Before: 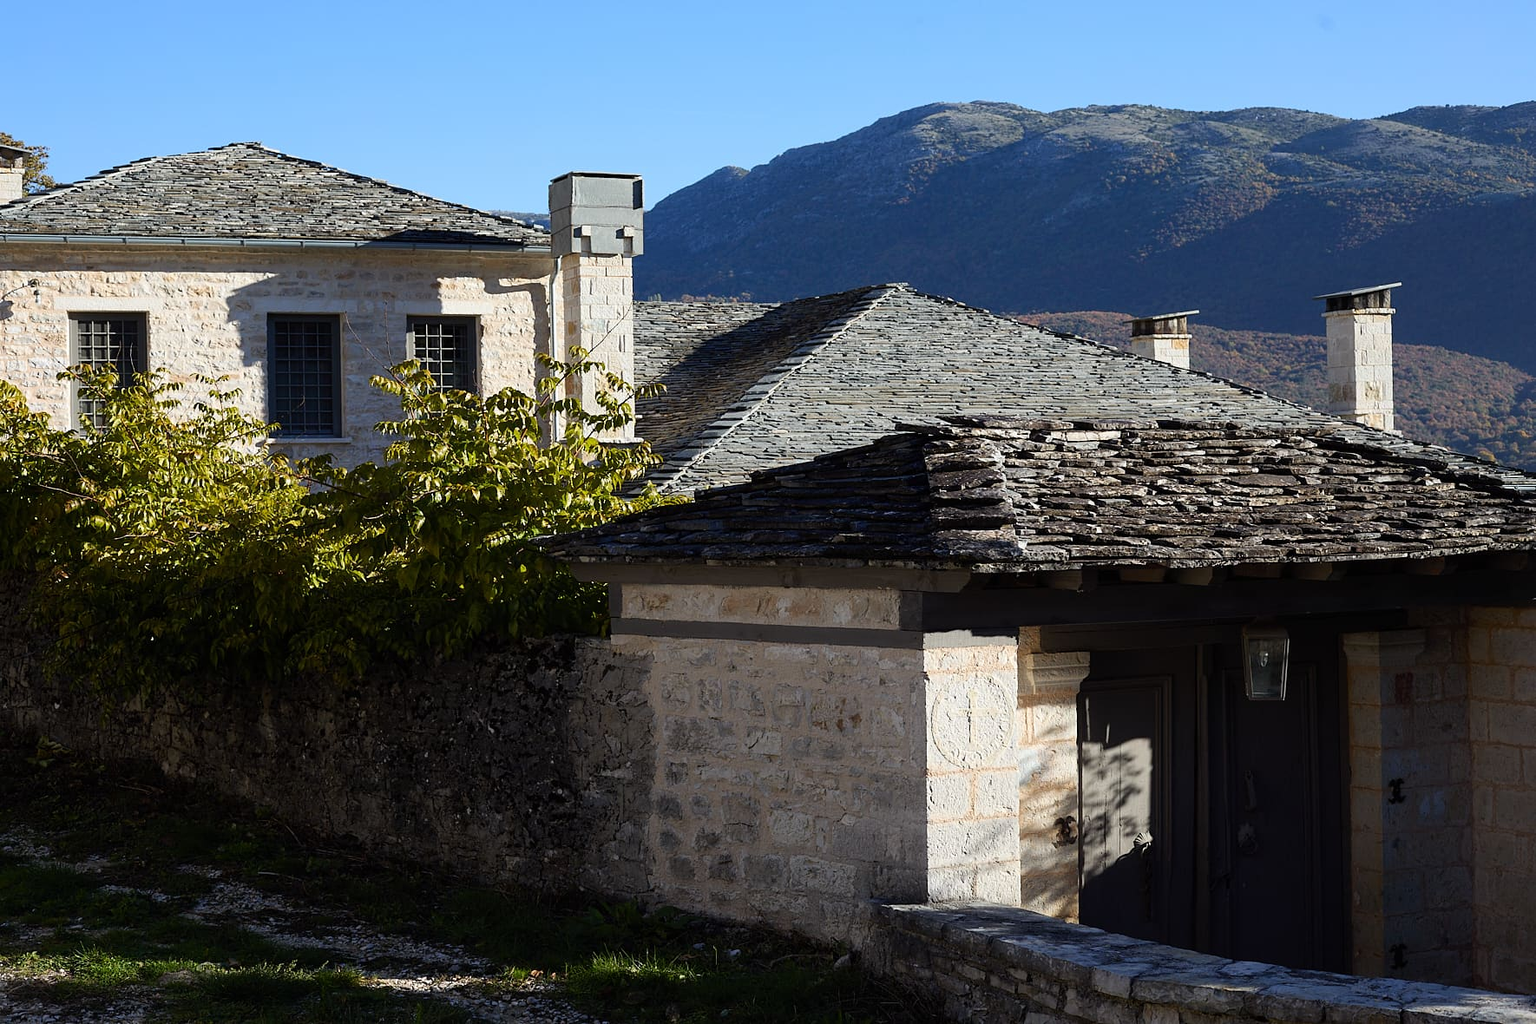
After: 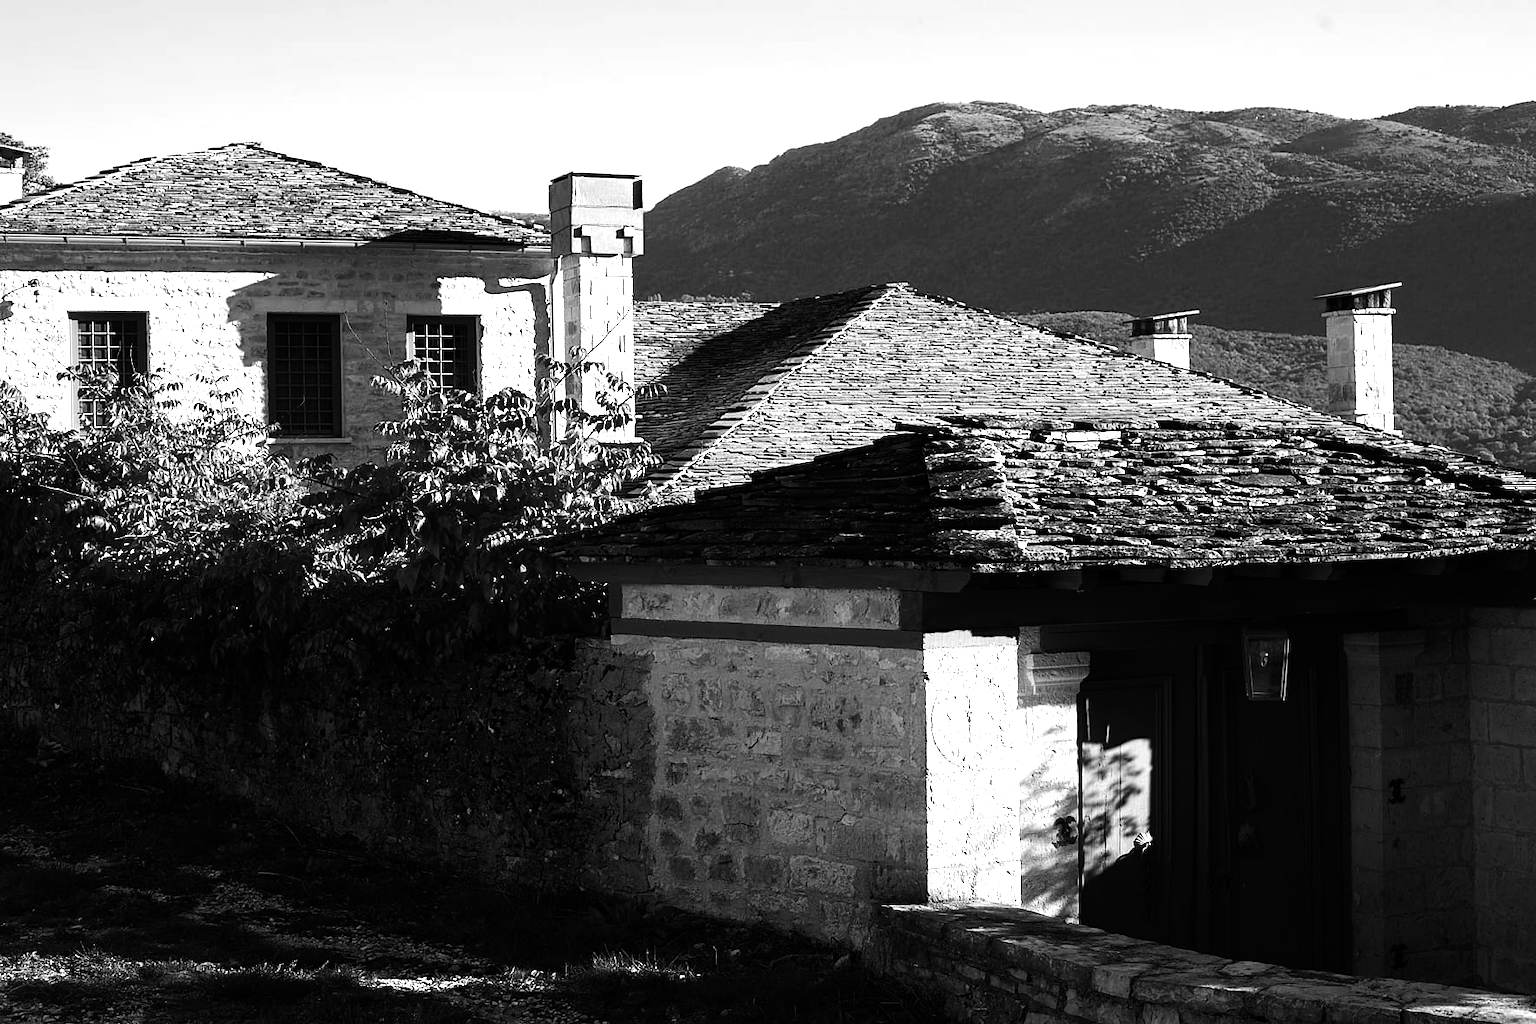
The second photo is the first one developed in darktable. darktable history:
tone equalizer: -8 EV -1.08 EV, -7 EV -1.01 EV, -6 EV -0.867 EV, -5 EV -0.578 EV, -3 EV 0.578 EV, -2 EV 0.867 EV, -1 EV 1.01 EV, +0 EV 1.08 EV, edges refinement/feathering 500, mask exposure compensation -1.57 EV, preserve details no
monochrome: on, module defaults
